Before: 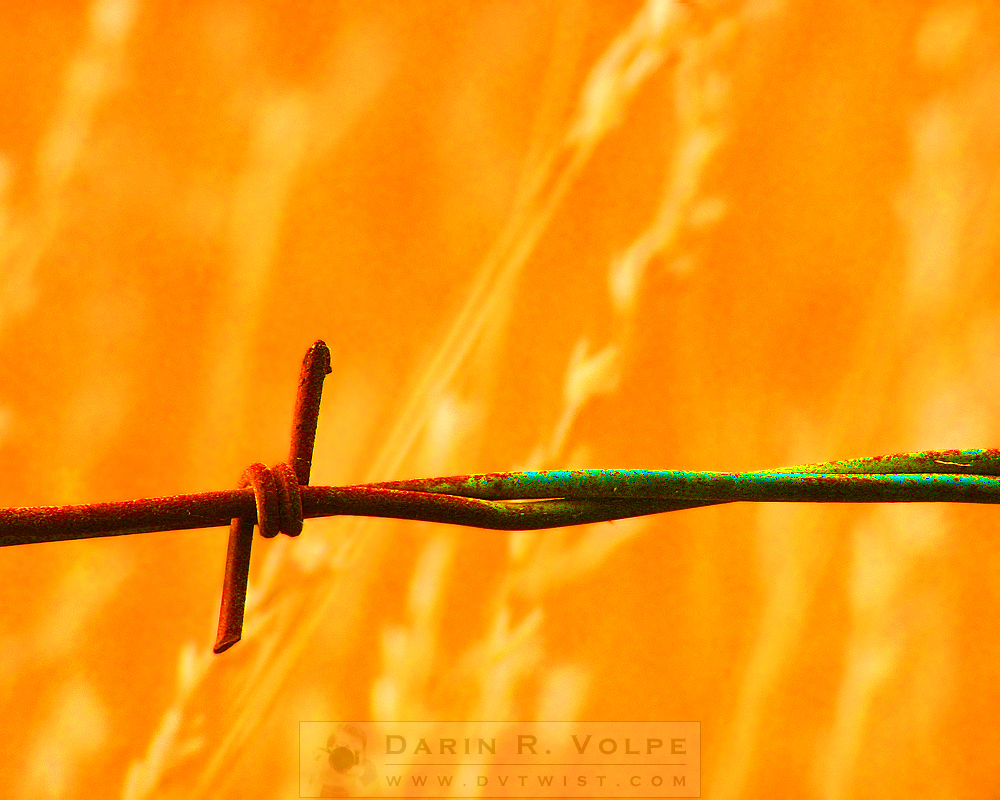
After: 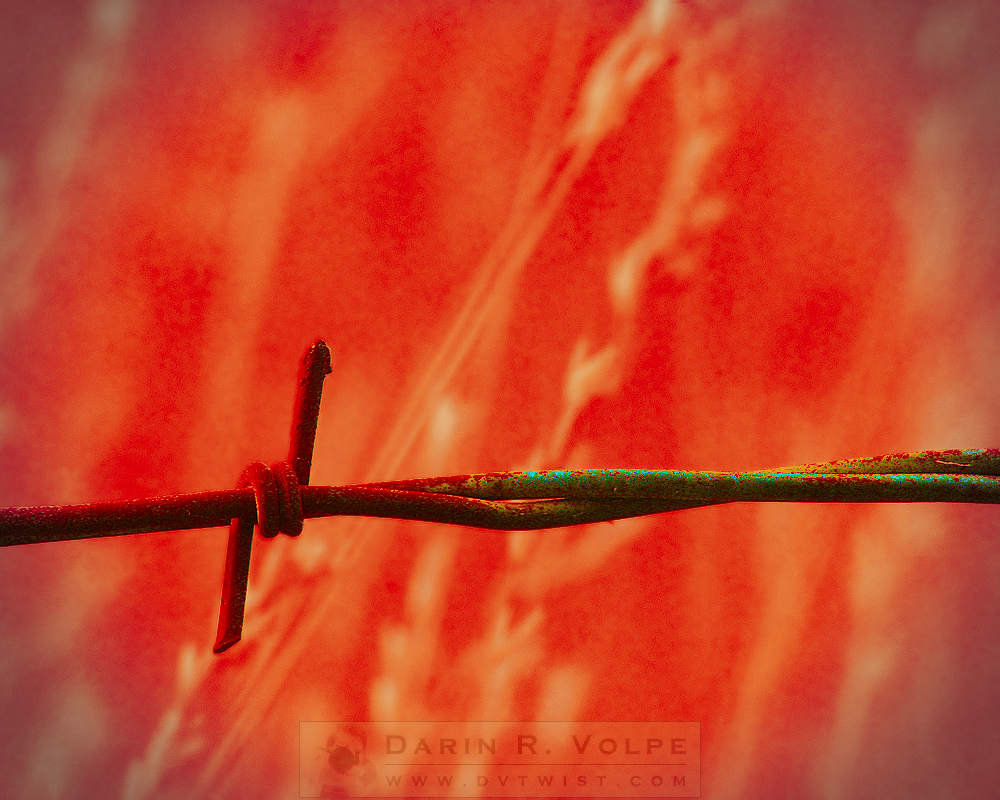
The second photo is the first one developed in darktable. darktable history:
vignetting: fall-off start 75.14%, width/height ratio 1.082, dithering 8-bit output, unbound false
color balance rgb: shadows lift › hue 84.47°, linear chroma grading › mid-tones 8.066%, perceptual saturation grading › global saturation -0.148%
color zones: curves: ch0 [(0, 0.299) (0.25, 0.383) (0.456, 0.352) (0.736, 0.571)]; ch1 [(0, 0.63) (0.151, 0.568) (0.254, 0.416) (0.47, 0.558) (0.732, 0.37) (0.909, 0.492)]; ch2 [(0.004, 0.604) (0.158, 0.443) (0.257, 0.403) (0.761, 0.468)]
